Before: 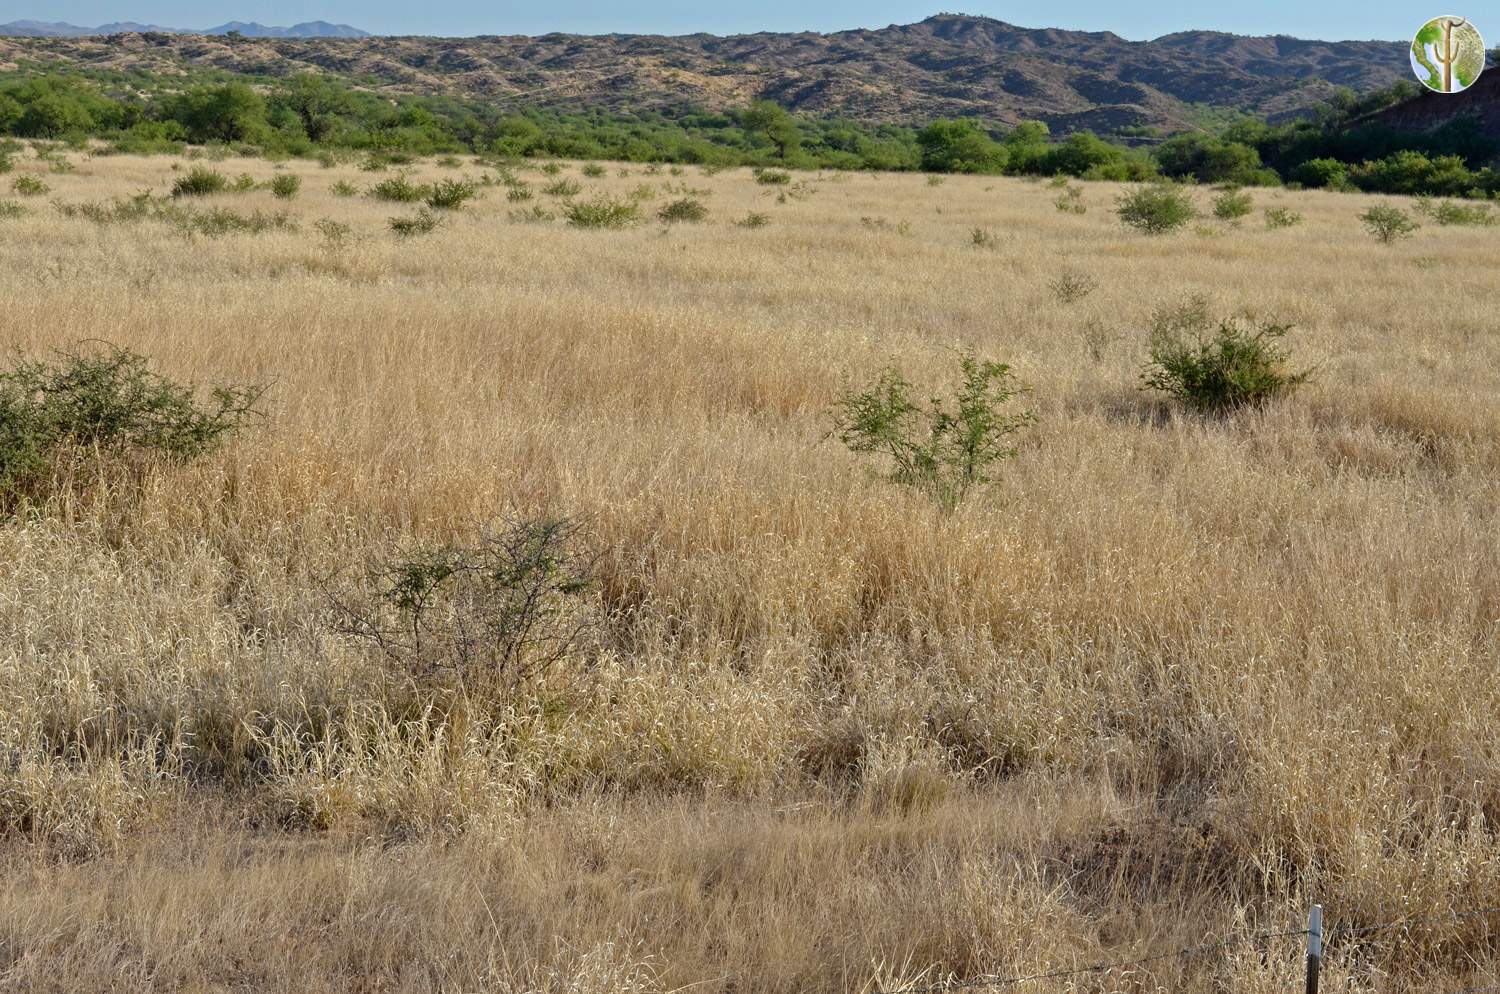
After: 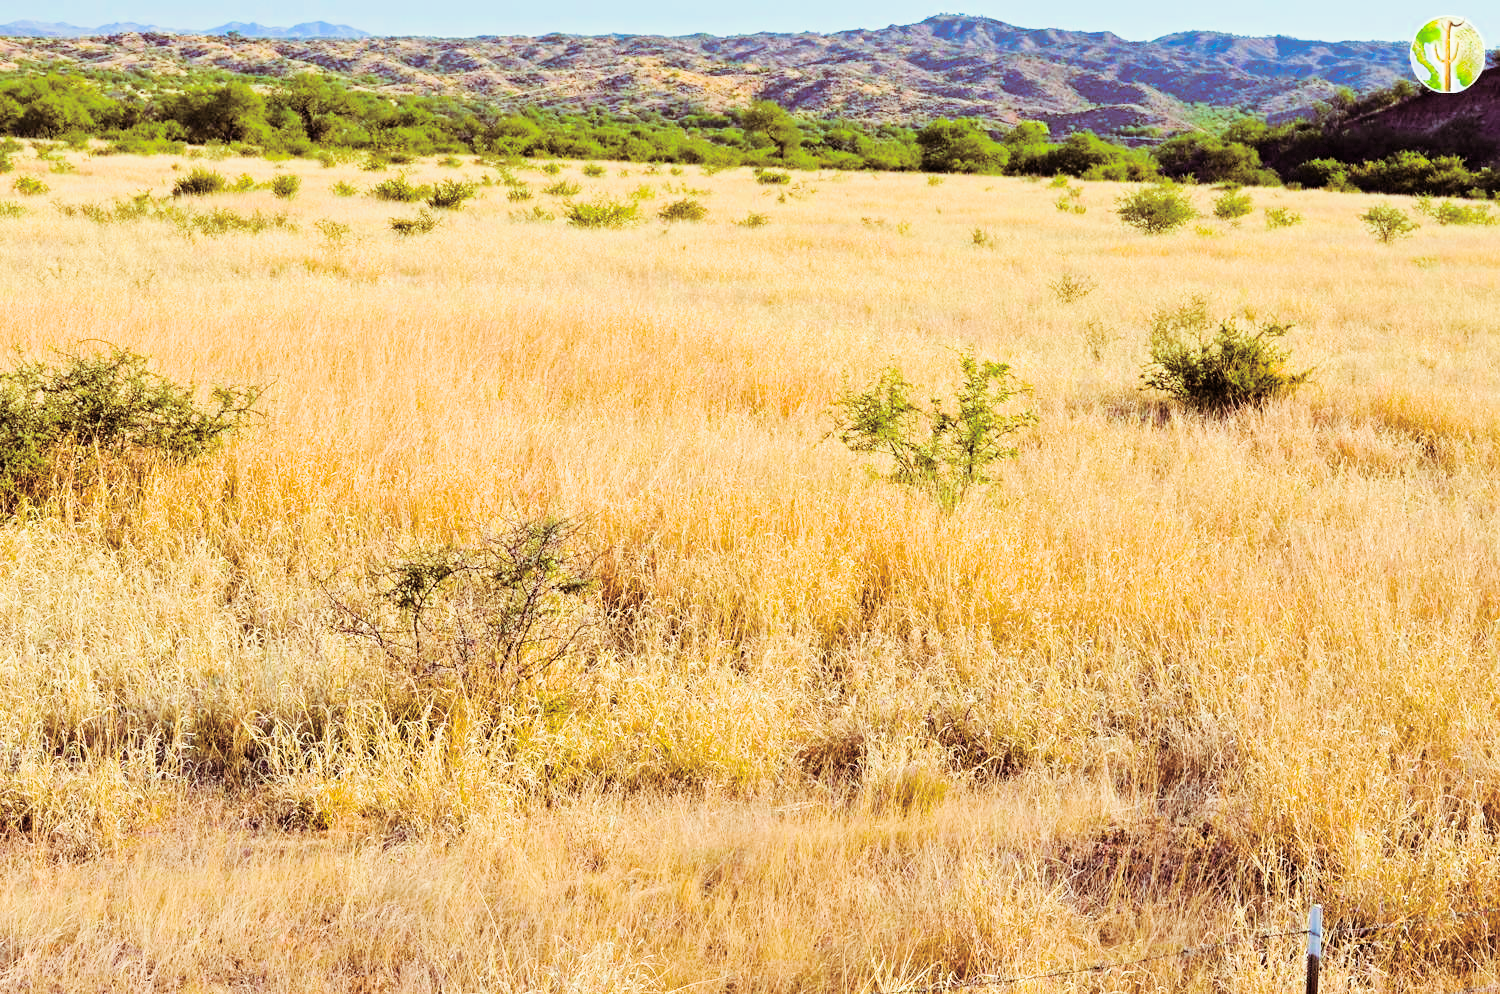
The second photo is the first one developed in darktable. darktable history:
split-toning: shadows › hue 360°
color balance rgb: linear chroma grading › shadows 10%, linear chroma grading › highlights 10%, linear chroma grading › global chroma 15%, linear chroma grading › mid-tones 15%, perceptual saturation grading › global saturation 40%, perceptual saturation grading › highlights -25%, perceptual saturation grading › mid-tones 35%, perceptual saturation grading › shadows 35%, perceptual brilliance grading › global brilliance 11.29%, global vibrance 11.29%
exposure: black level correction 0, exposure 1.2 EV, compensate highlight preservation false
filmic rgb: black relative exposure -7.5 EV, white relative exposure 5 EV, hardness 3.31, contrast 1.3, contrast in shadows safe
